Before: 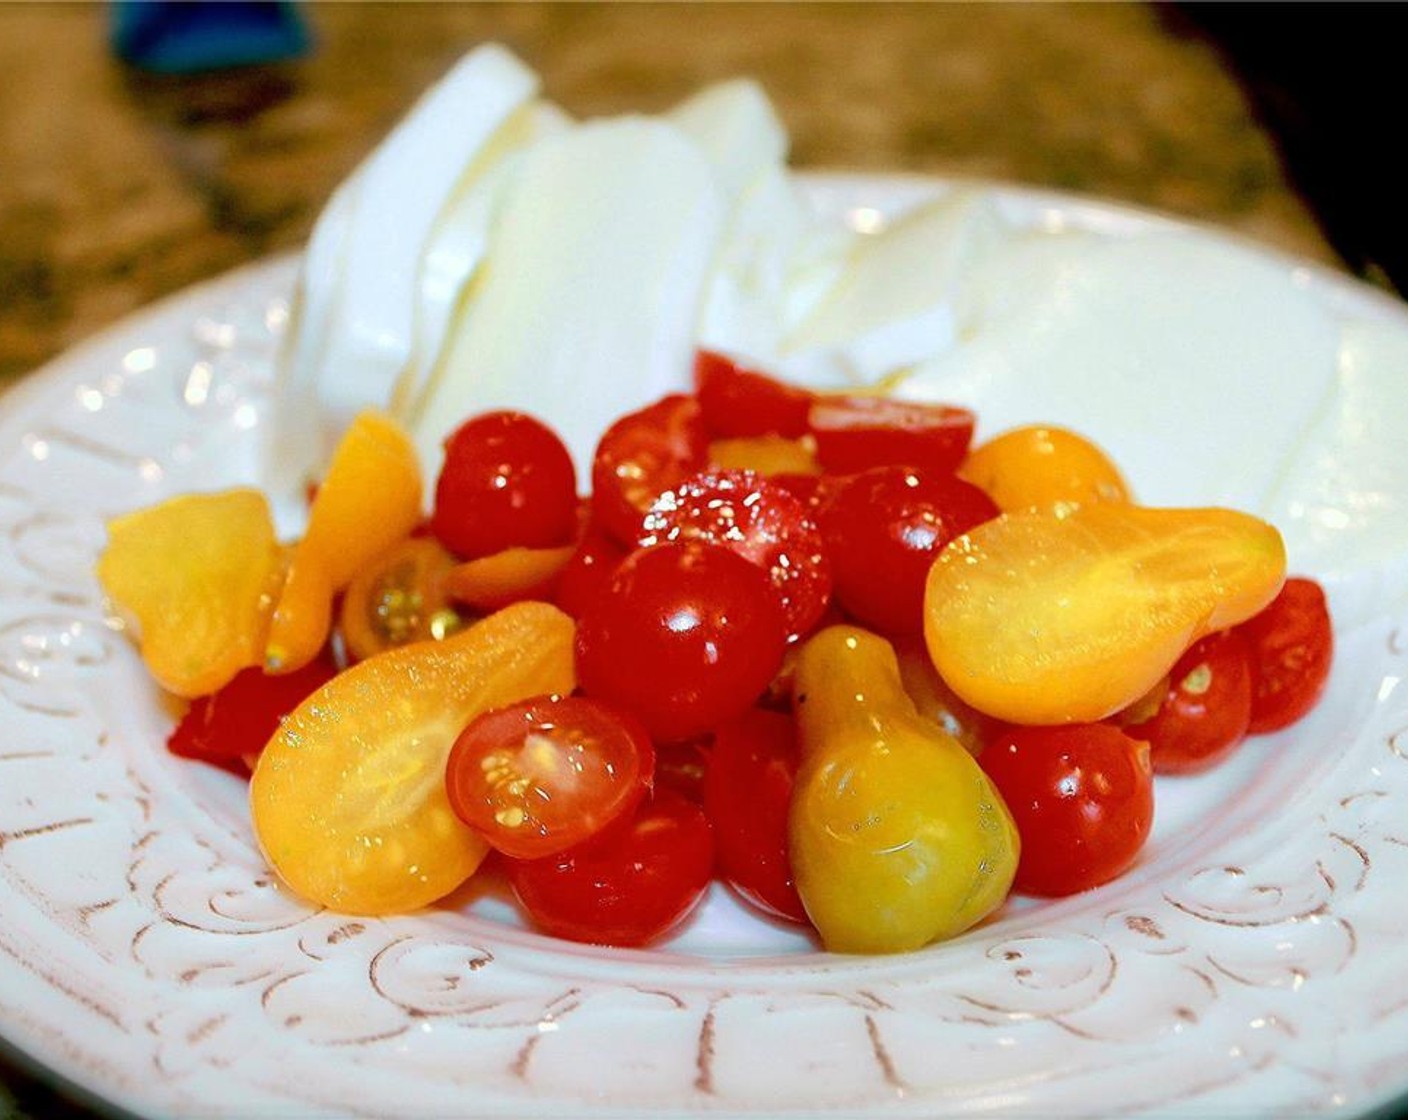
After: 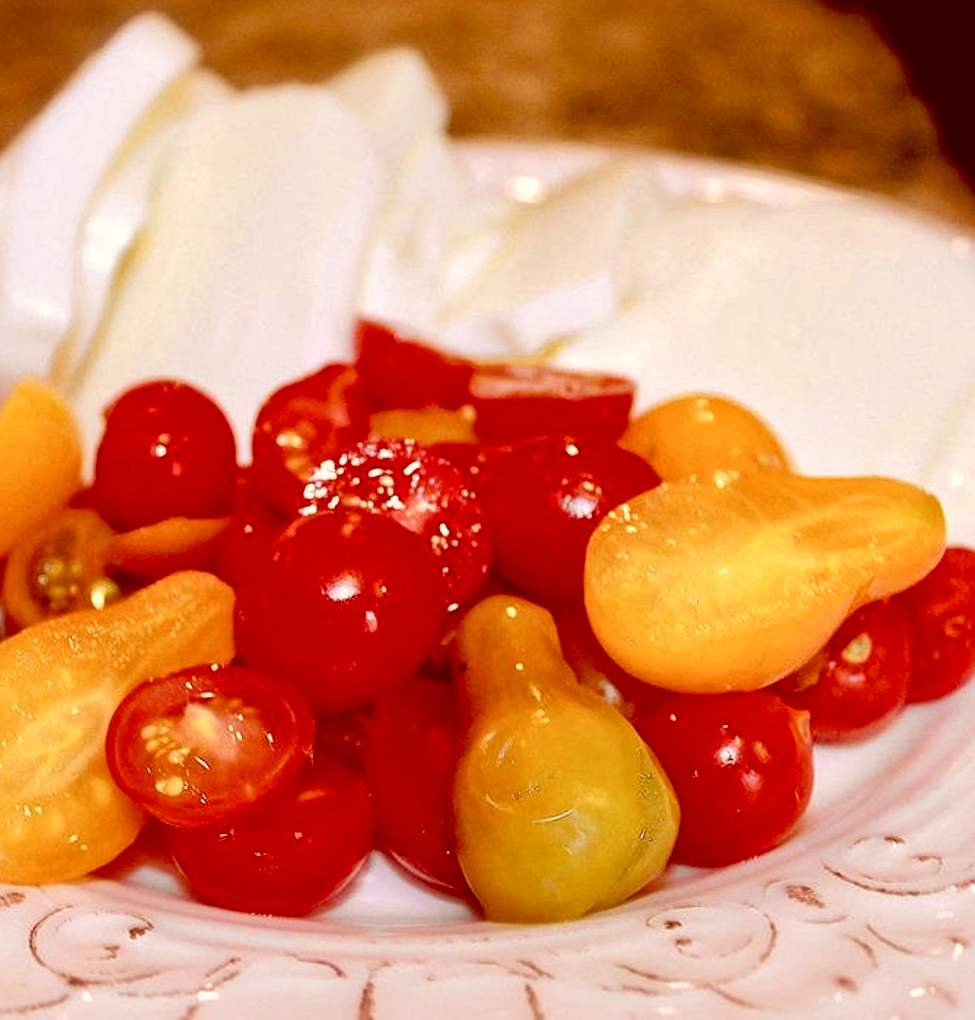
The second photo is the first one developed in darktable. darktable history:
local contrast: mode bilateral grid, contrast 30, coarseness 24, midtone range 0.2
crop and rotate: left 24.151%, top 2.781%, right 6.561%, bottom 6.138%
color balance rgb: perceptual saturation grading › global saturation 0.676%
color correction: highlights a* 9.35, highlights b* 8.98, shadows a* 39.9, shadows b* 39.33, saturation 0.82
